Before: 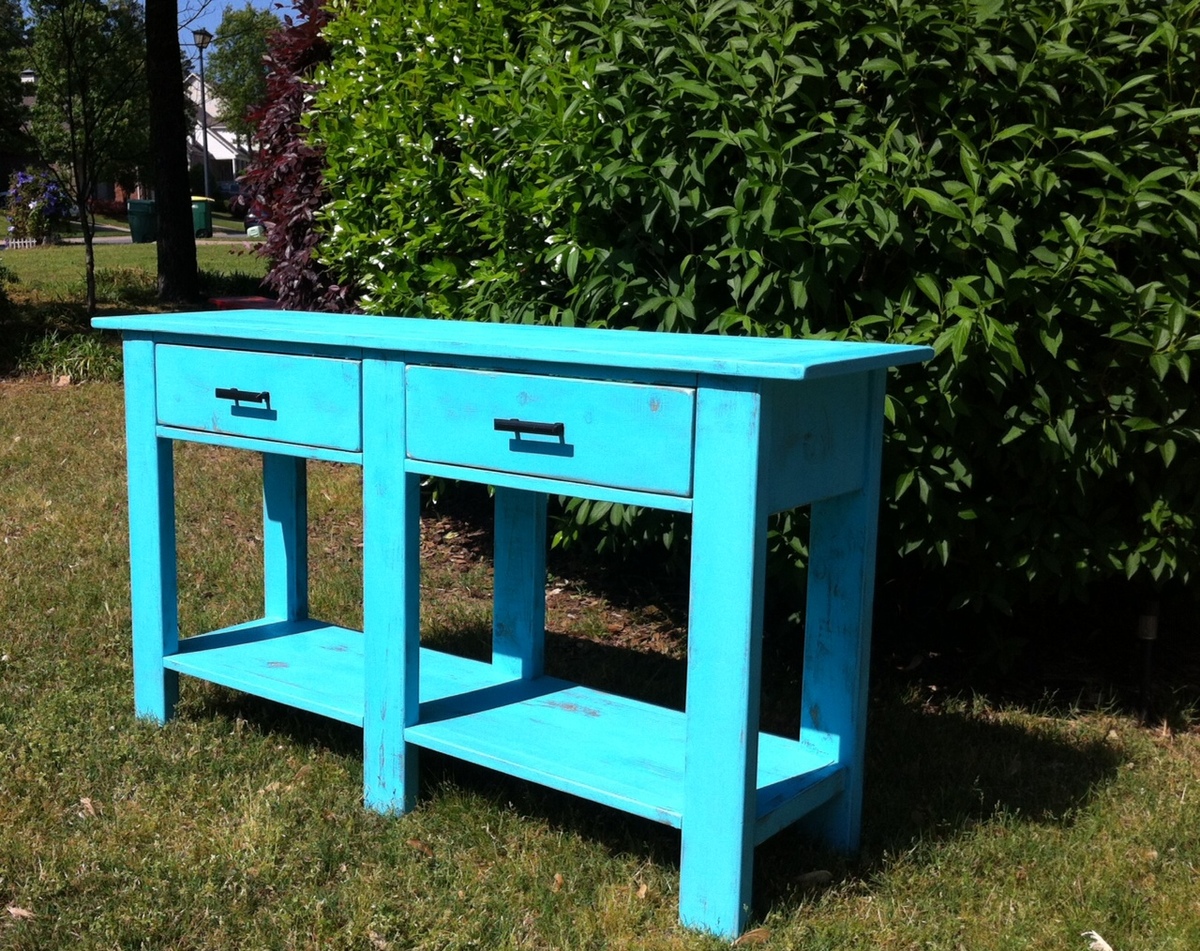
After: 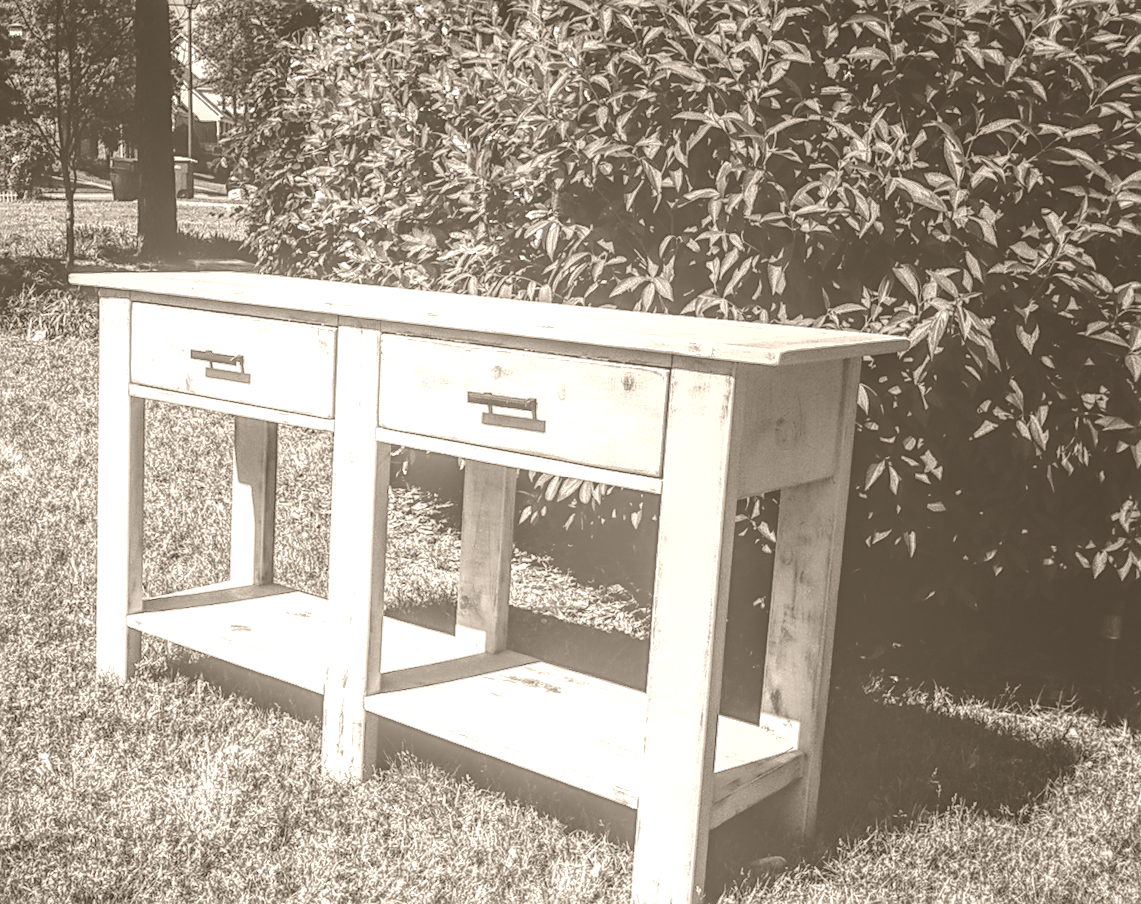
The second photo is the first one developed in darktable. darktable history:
tone equalizer: -8 EV -0.75 EV, -7 EV -0.7 EV, -6 EV -0.6 EV, -5 EV -0.4 EV, -3 EV 0.4 EV, -2 EV 0.6 EV, -1 EV 0.7 EV, +0 EV 0.75 EV, edges refinement/feathering 500, mask exposure compensation -1.57 EV, preserve details no
local contrast: highlights 0%, shadows 0%, detail 200%, midtone range 0.25
white balance: emerald 1
sharpen: on, module defaults
colorize: hue 34.49°, saturation 35.33%, source mix 100%, version 1
crop and rotate: angle -2.38°
